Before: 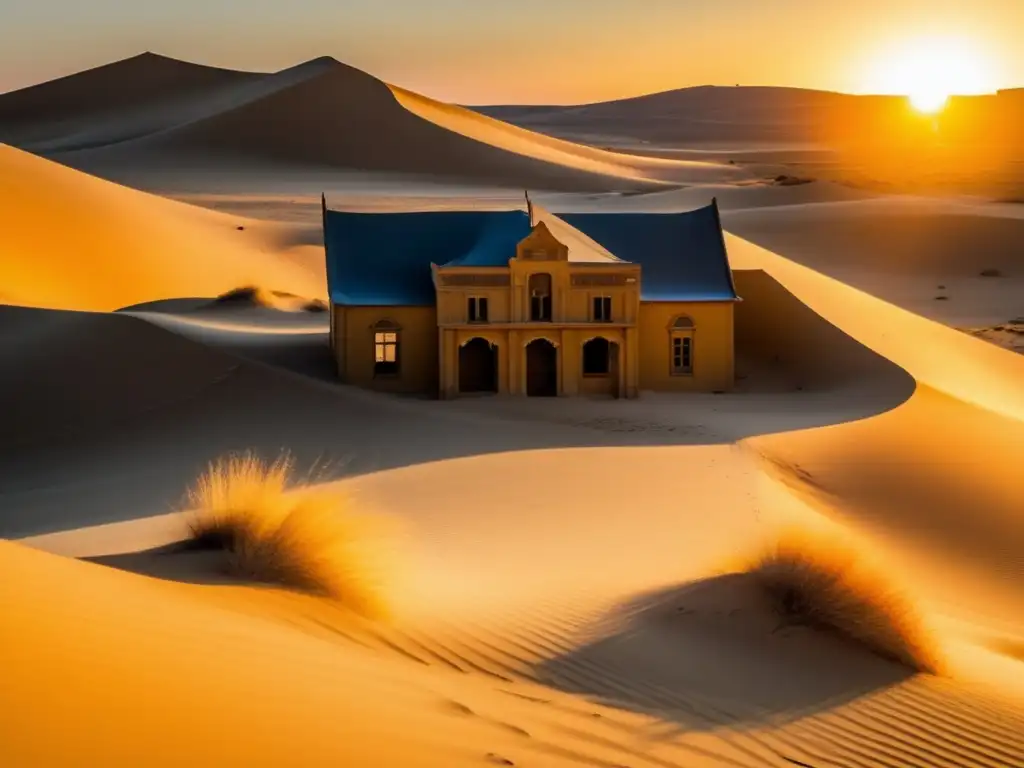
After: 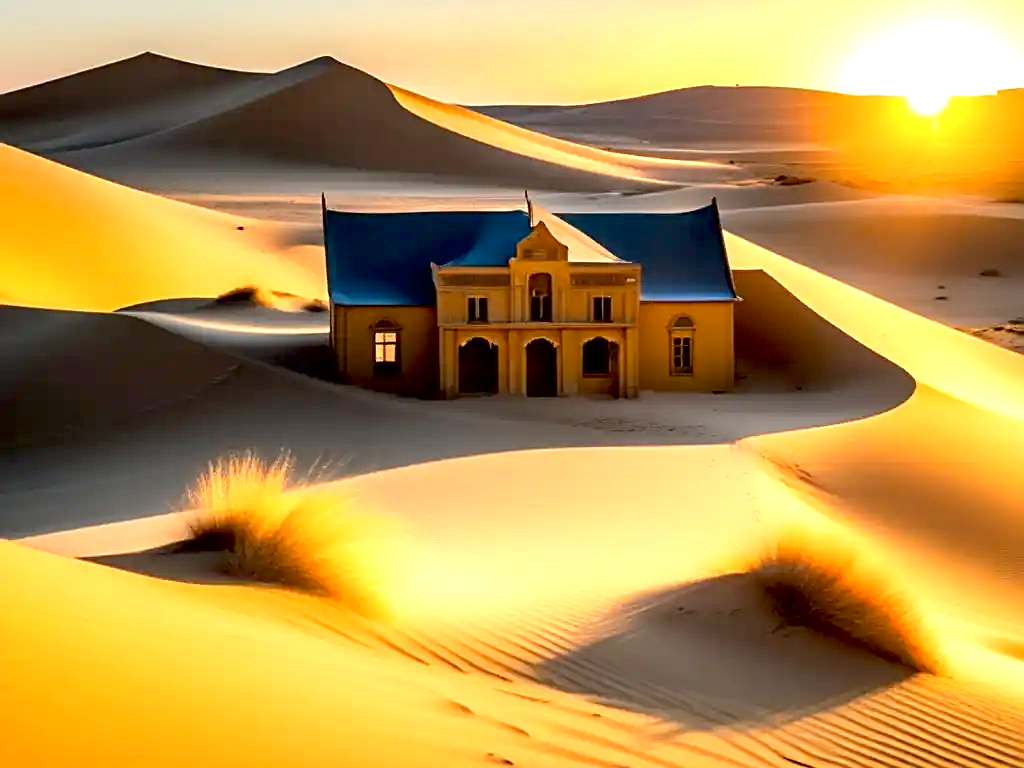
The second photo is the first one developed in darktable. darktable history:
exposure: black level correction 0.008, exposure 0.979 EV, compensate highlight preservation false
contrast brightness saturation: saturation -0.05
sharpen: on, module defaults
